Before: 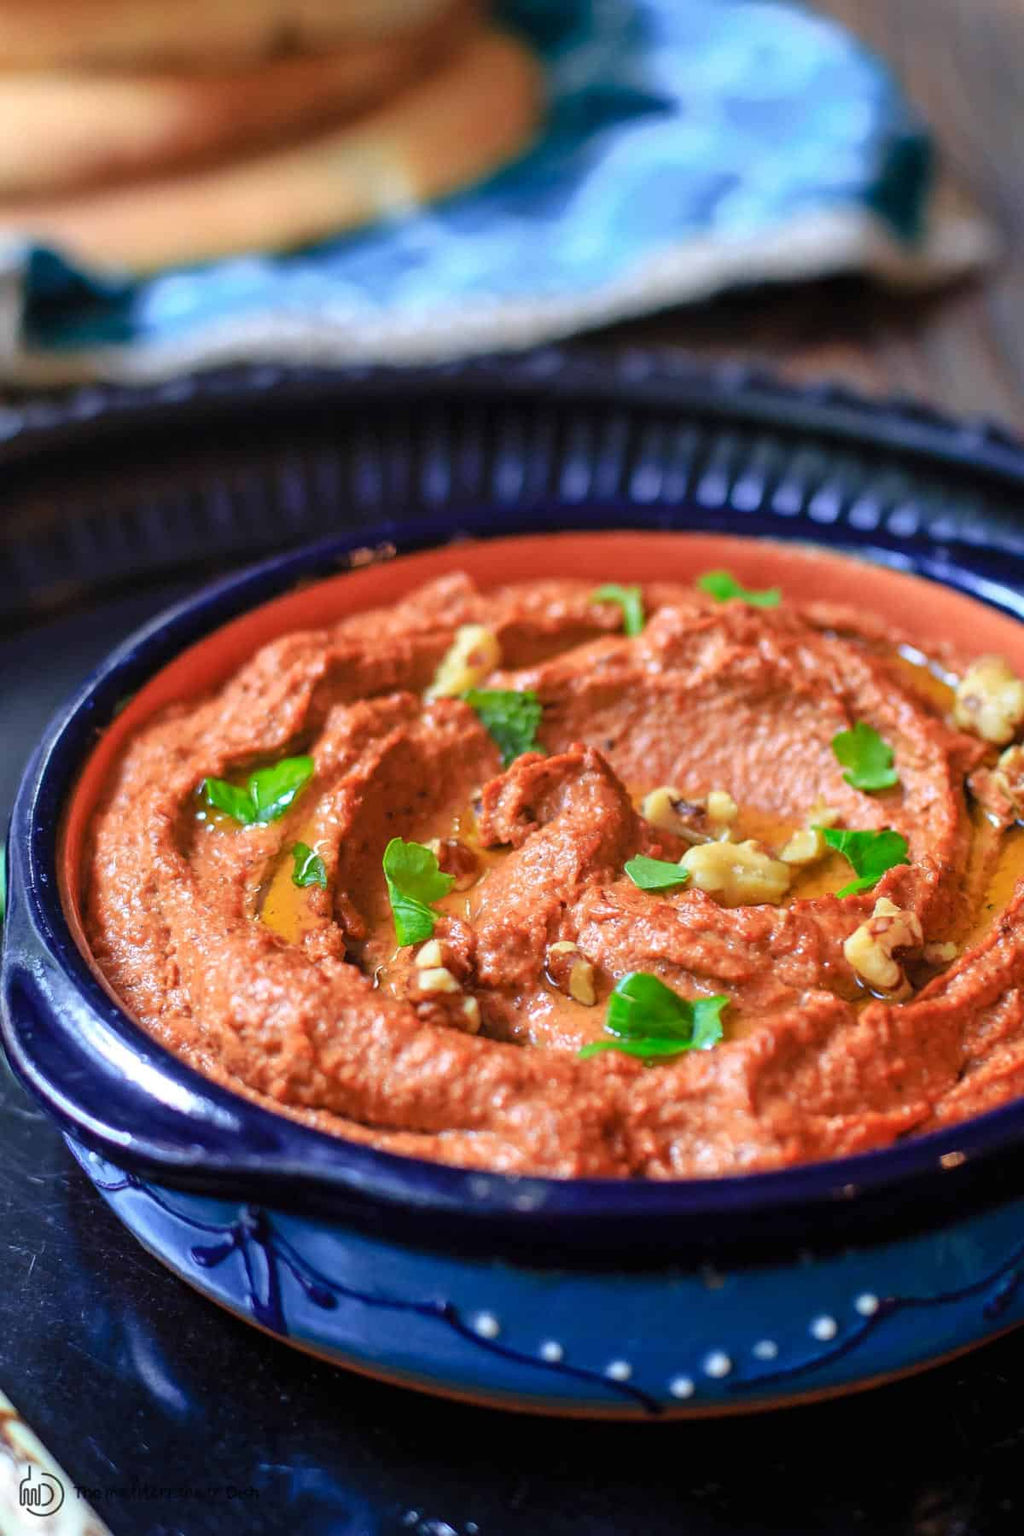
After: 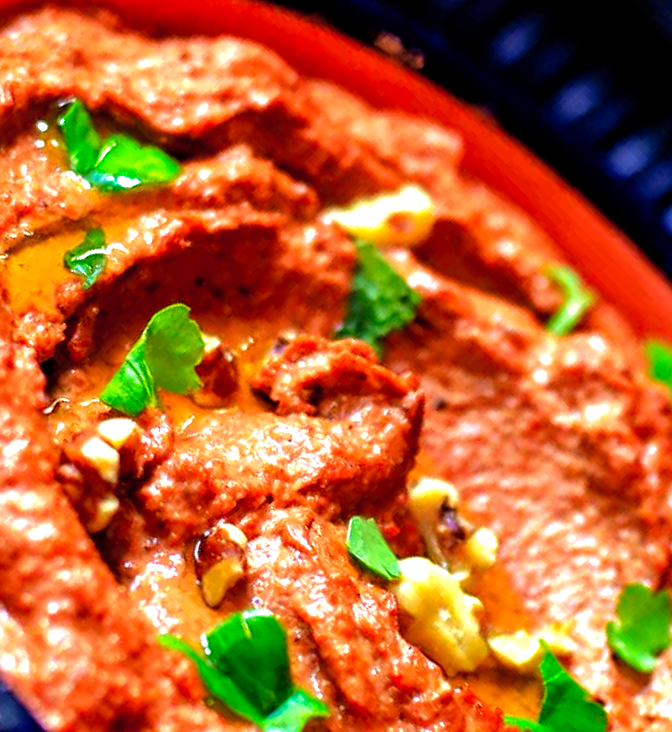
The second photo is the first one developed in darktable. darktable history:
velvia: strength 39.48%
shadows and highlights: shadows 29.83, highlights color adjustment 49.35%
crop and rotate: angle -44.82°, top 16.396%, right 0.961%, bottom 11.707%
filmic rgb: black relative exposure -8.27 EV, white relative exposure 2.21 EV, hardness 7.05, latitude 86.44%, contrast 1.696, highlights saturation mix -4.47%, shadows ↔ highlights balance -1.87%, add noise in highlights 0, preserve chrominance no, color science v3 (2019), use custom middle-gray values true, contrast in highlights soft
contrast brightness saturation: saturation -0.102
